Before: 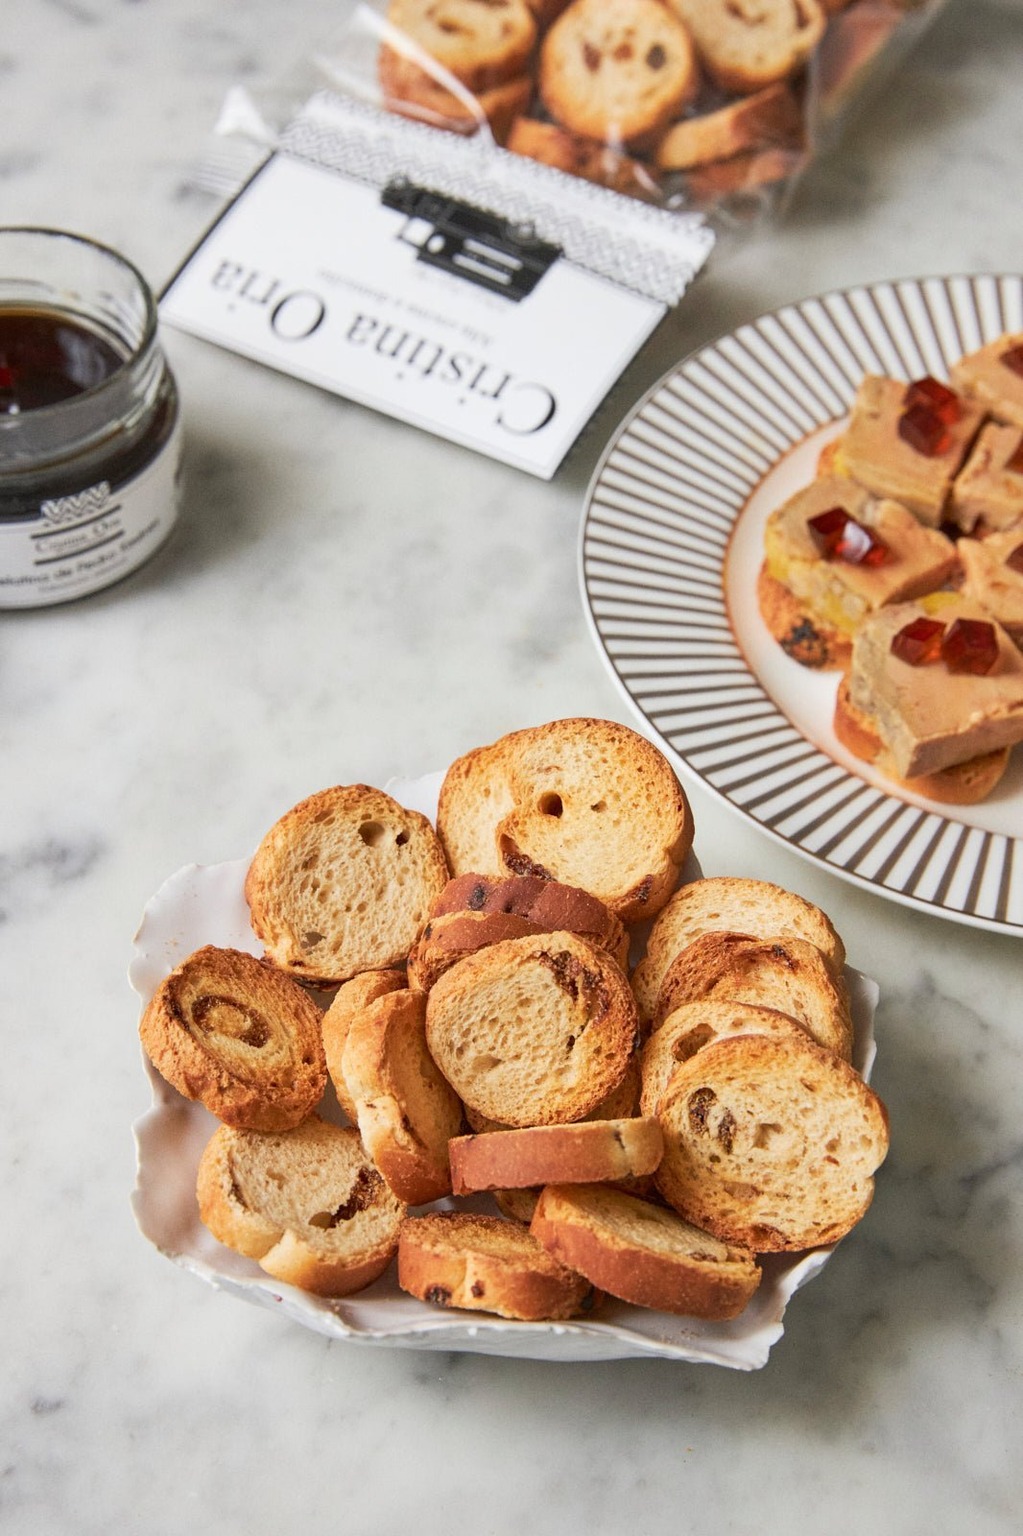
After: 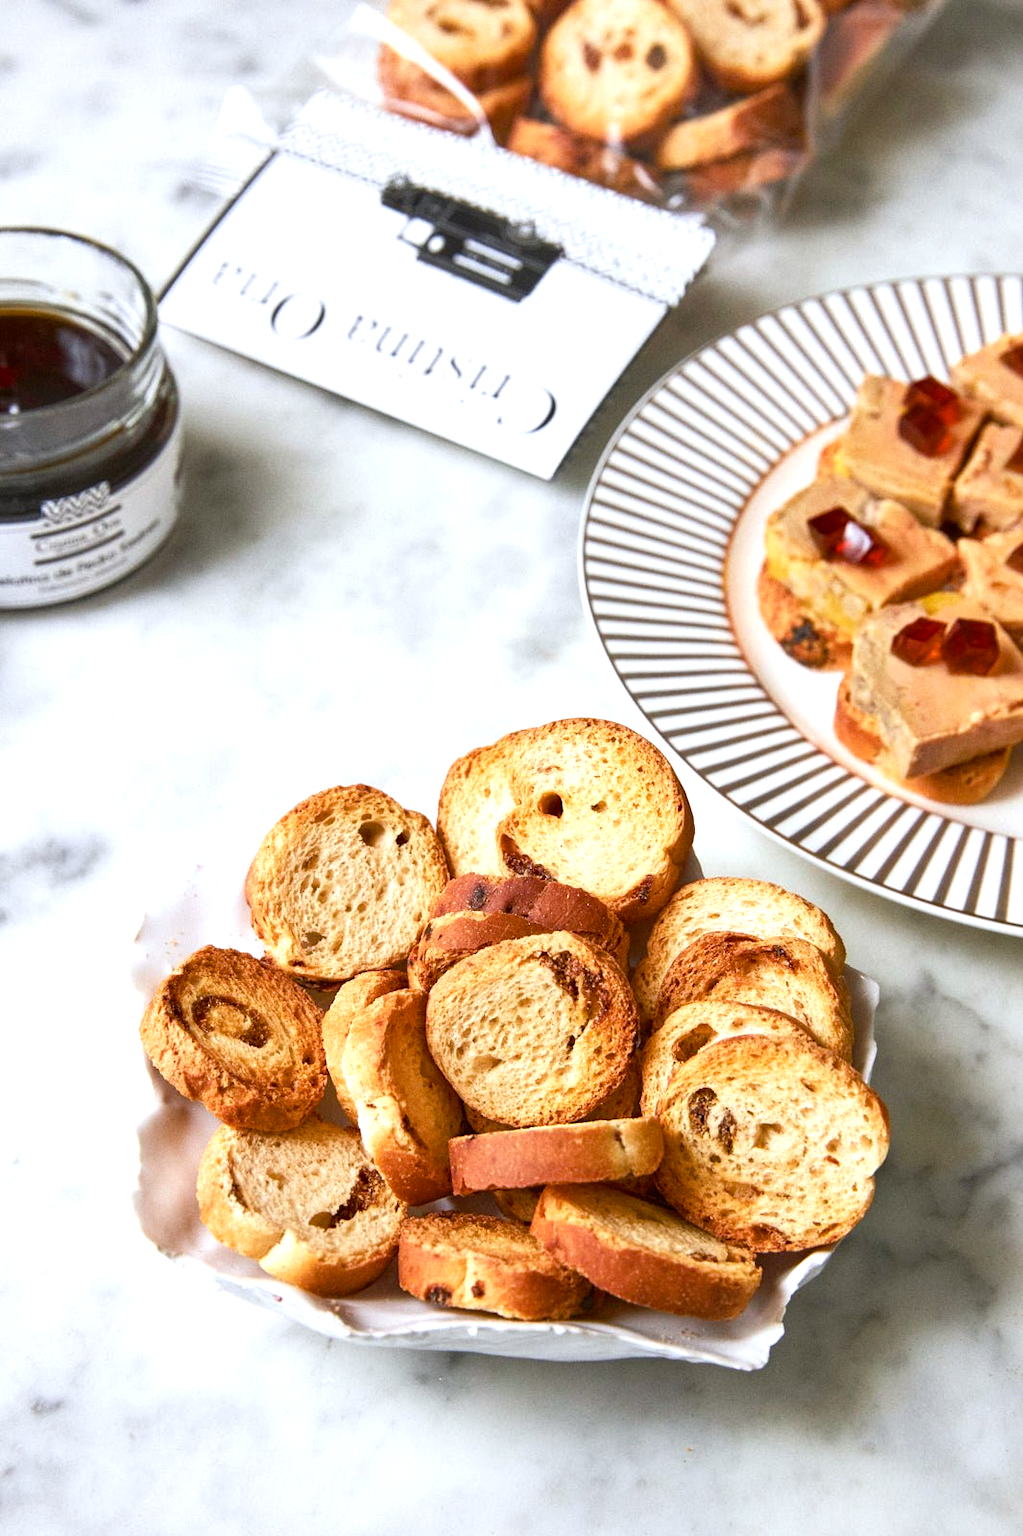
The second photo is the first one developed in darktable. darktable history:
color balance rgb: highlights gain › luminance 17.011%, highlights gain › chroma 2.891%, highlights gain › hue 259.05°, perceptual saturation grading › global saturation 20%, perceptual saturation grading › highlights -25.579%, perceptual saturation grading › shadows 24.972%, perceptual brilliance grading › highlights 11.403%
